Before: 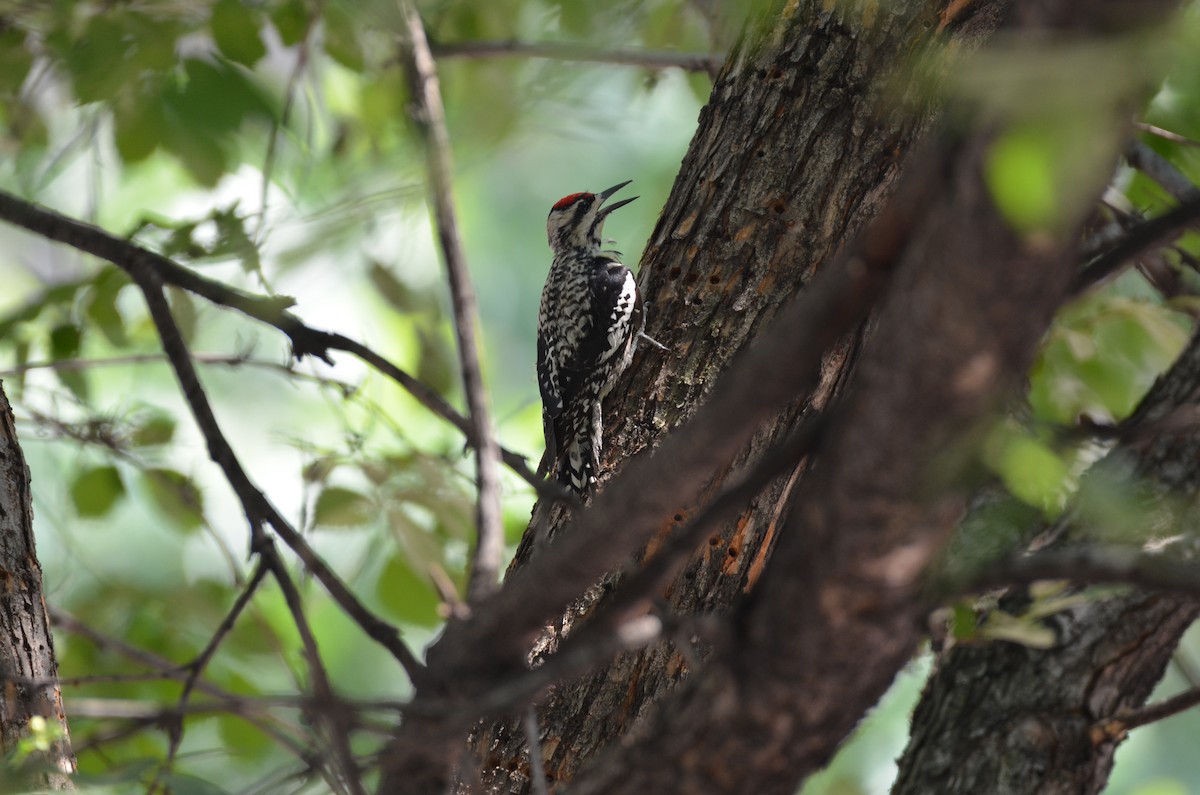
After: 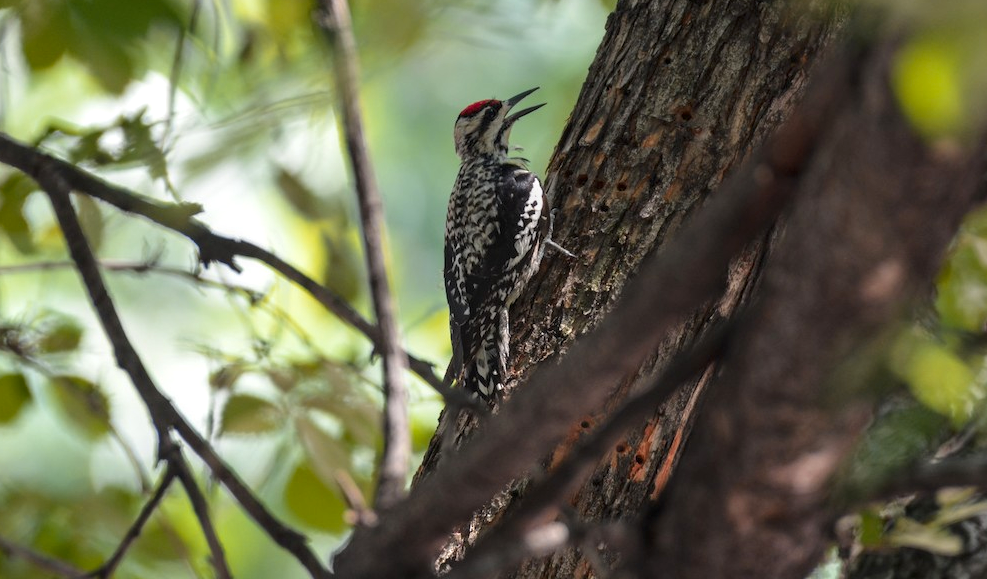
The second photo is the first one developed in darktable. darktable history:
color zones: curves: ch1 [(0.235, 0.558) (0.75, 0.5)]; ch2 [(0.25, 0.462) (0.749, 0.457)], mix 19.58%
local contrast: on, module defaults
crop: left 7.757%, top 11.735%, right 9.968%, bottom 15.429%
